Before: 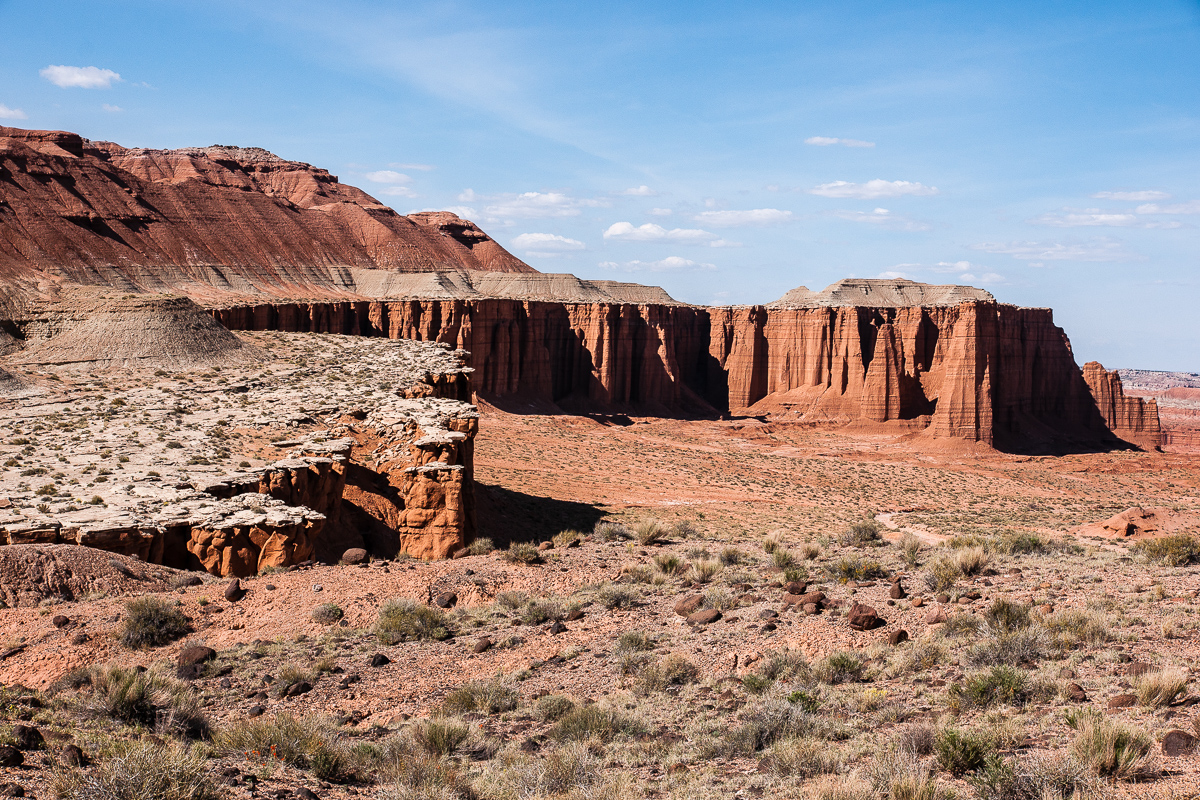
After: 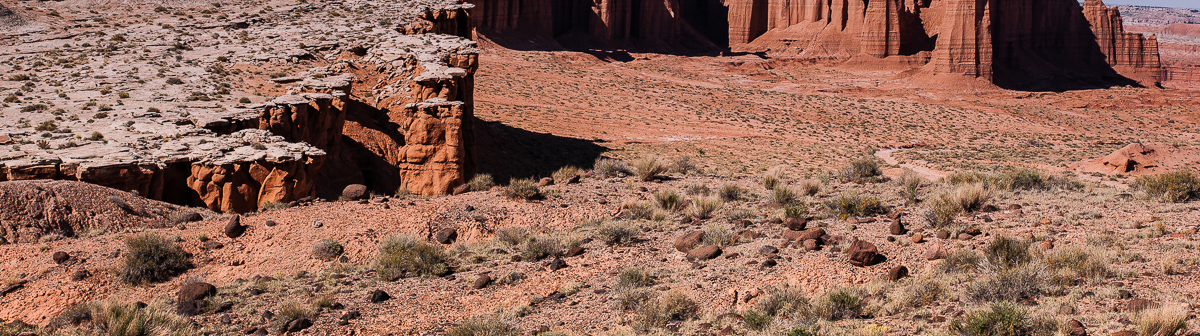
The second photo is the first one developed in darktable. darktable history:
crop: top 45.551%, bottom 12.262%
graduated density: hue 238.83°, saturation 50%
white balance: red 1.045, blue 0.932
